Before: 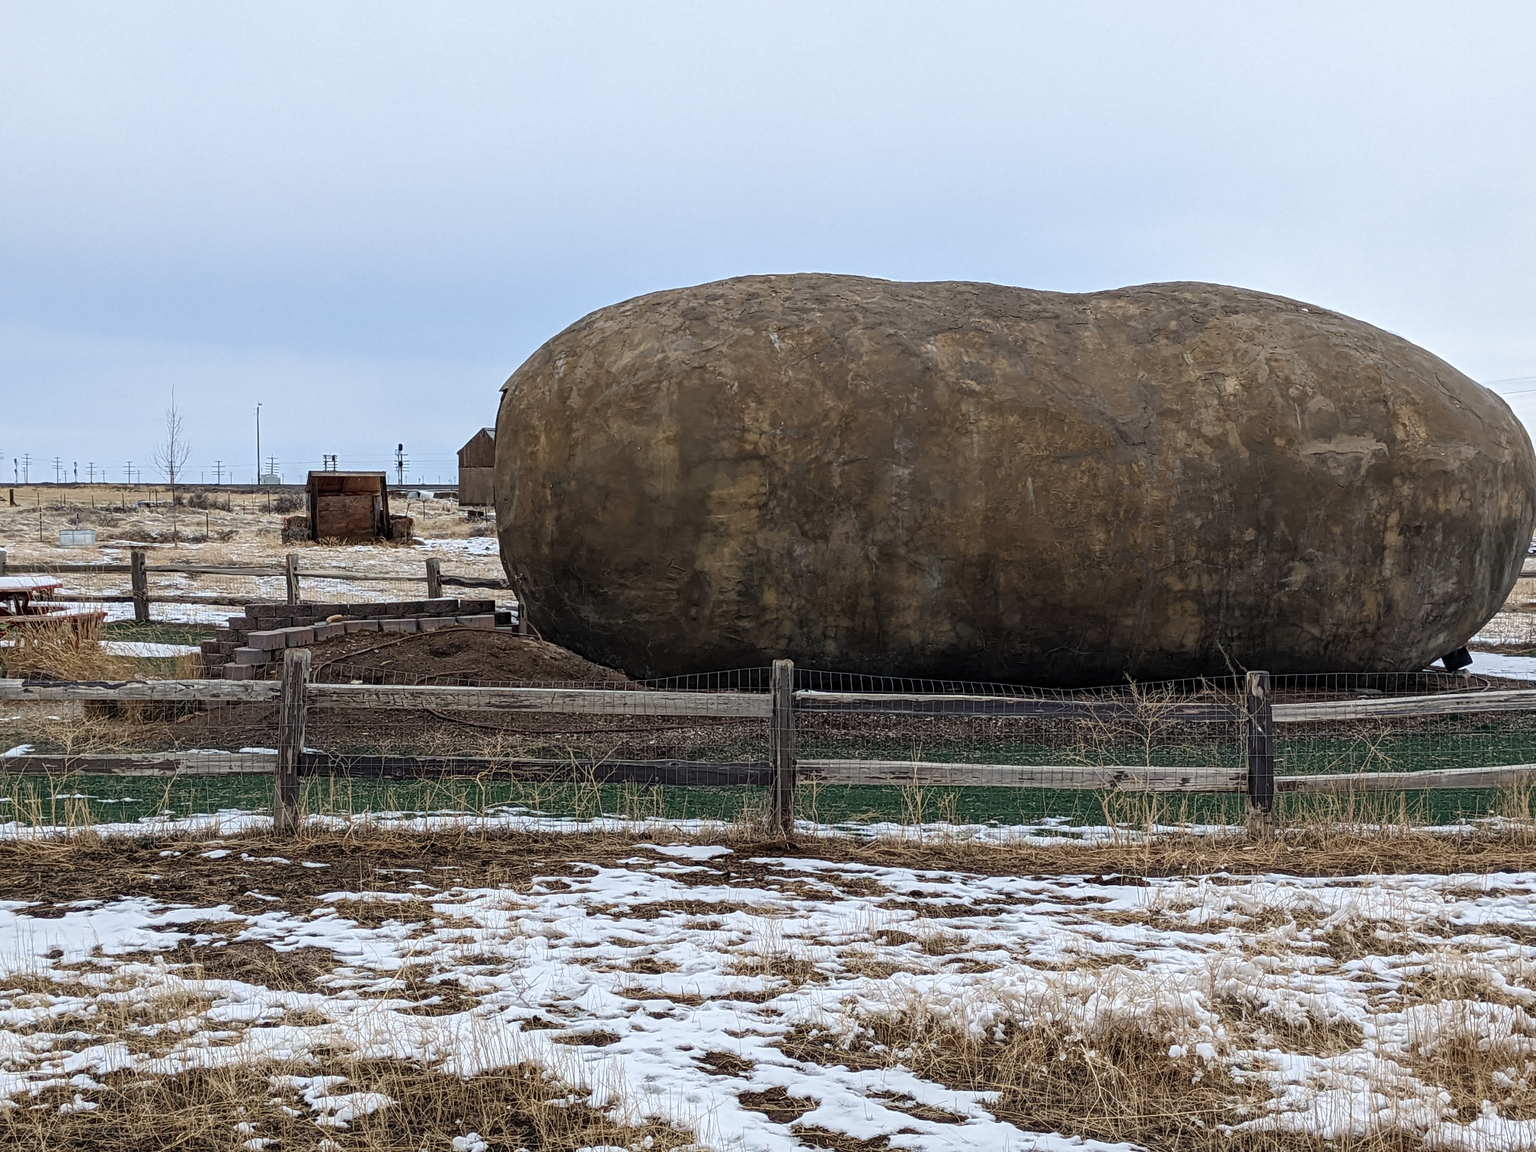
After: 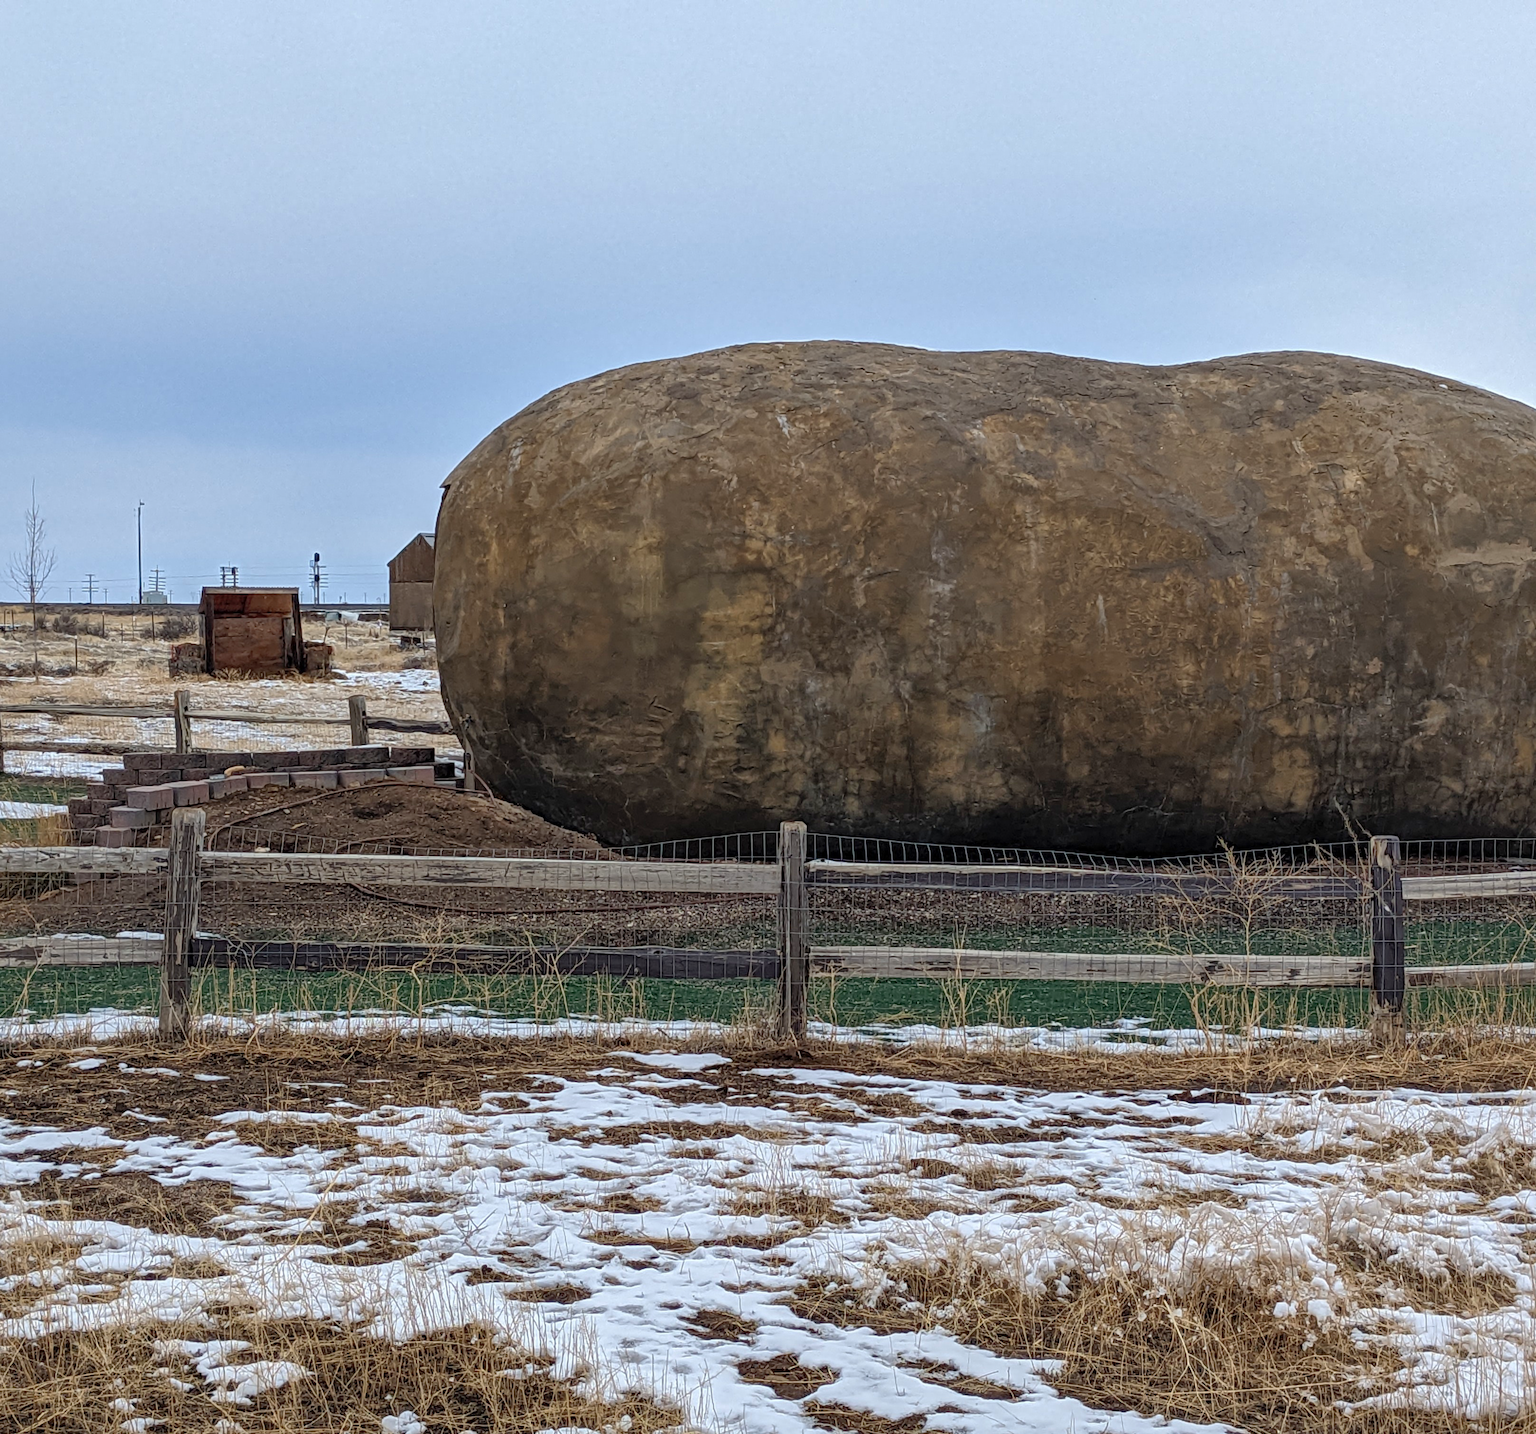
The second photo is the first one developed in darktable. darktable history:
contrast brightness saturation: contrast 0.039, saturation 0.16
crop and rotate: left 9.537%, right 10.171%
shadows and highlights: on, module defaults
